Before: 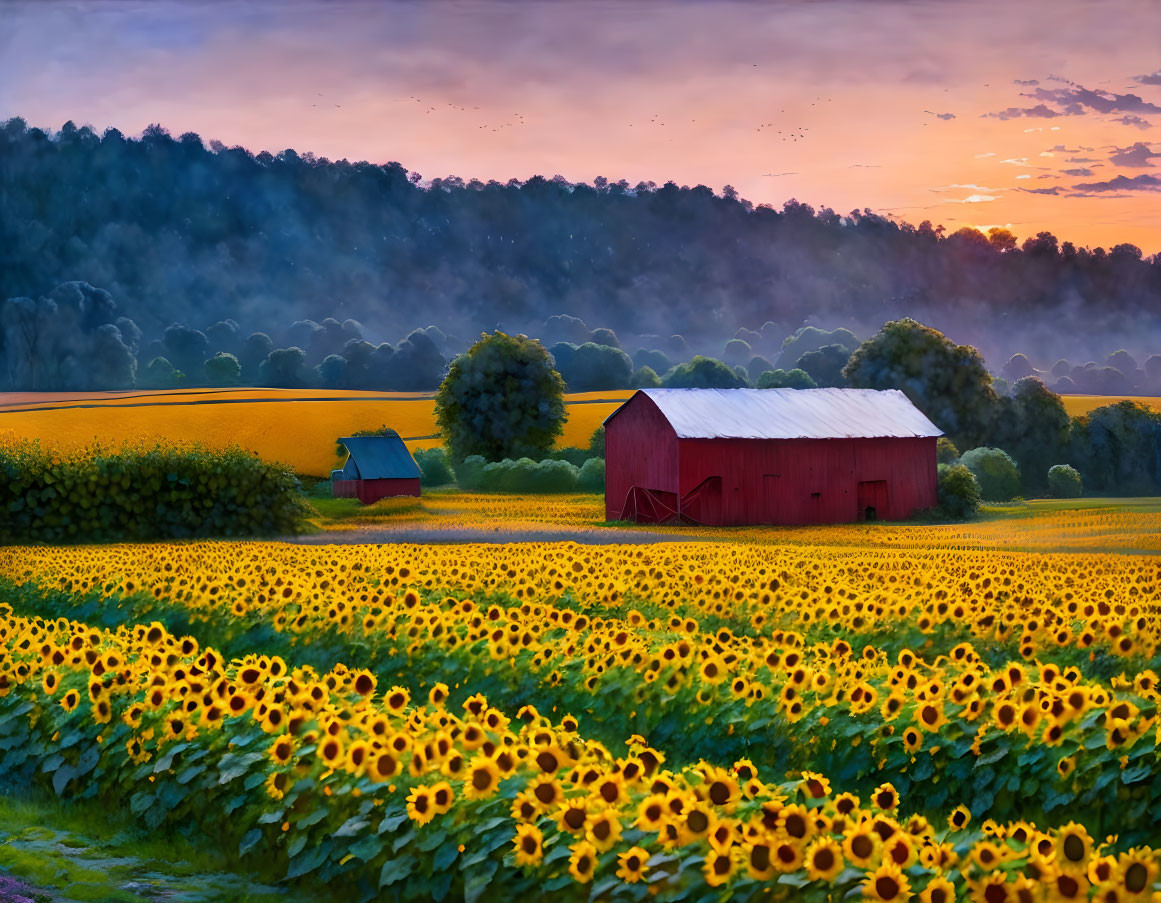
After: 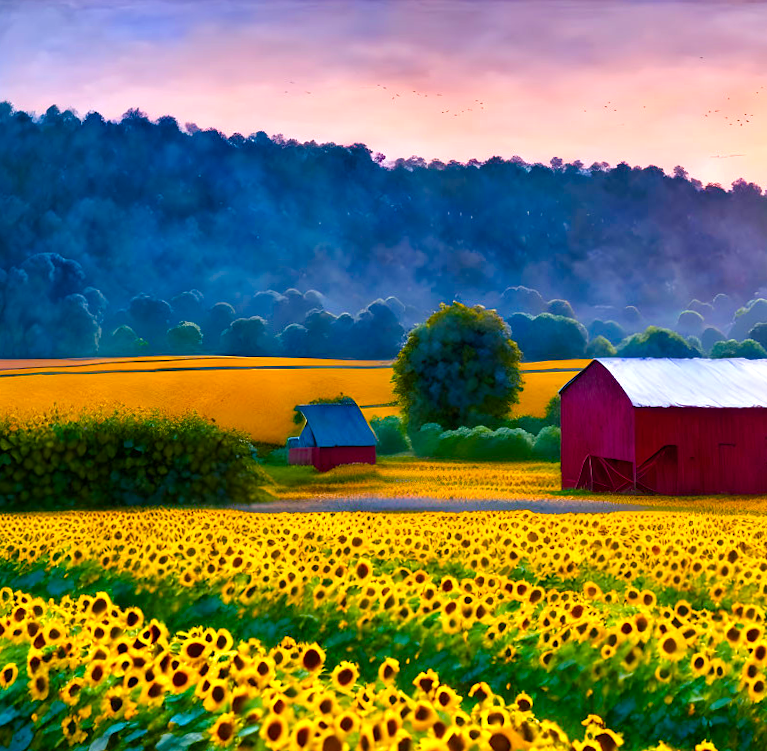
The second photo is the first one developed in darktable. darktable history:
rotate and perspective: rotation 0.215°, lens shift (vertical) -0.139, crop left 0.069, crop right 0.939, crop top 0.002, crop bottom 0.996
color balance rgb: linear chroma grading › shadows -2.2%, linear chroma grading › highlights -15%, linear chroma grading › global chroma -10%, linear chroma grading › mid-tones -10%, perceptual saturation grading › global saturation 45%, perceptual saturation grading › highlights -50%, perceptual saturation grading › shadows 30%, perceptual brilliance grading › global brilliance 18%, global vibrance 45%
crop: right 28.885%, bottom 16.626%
